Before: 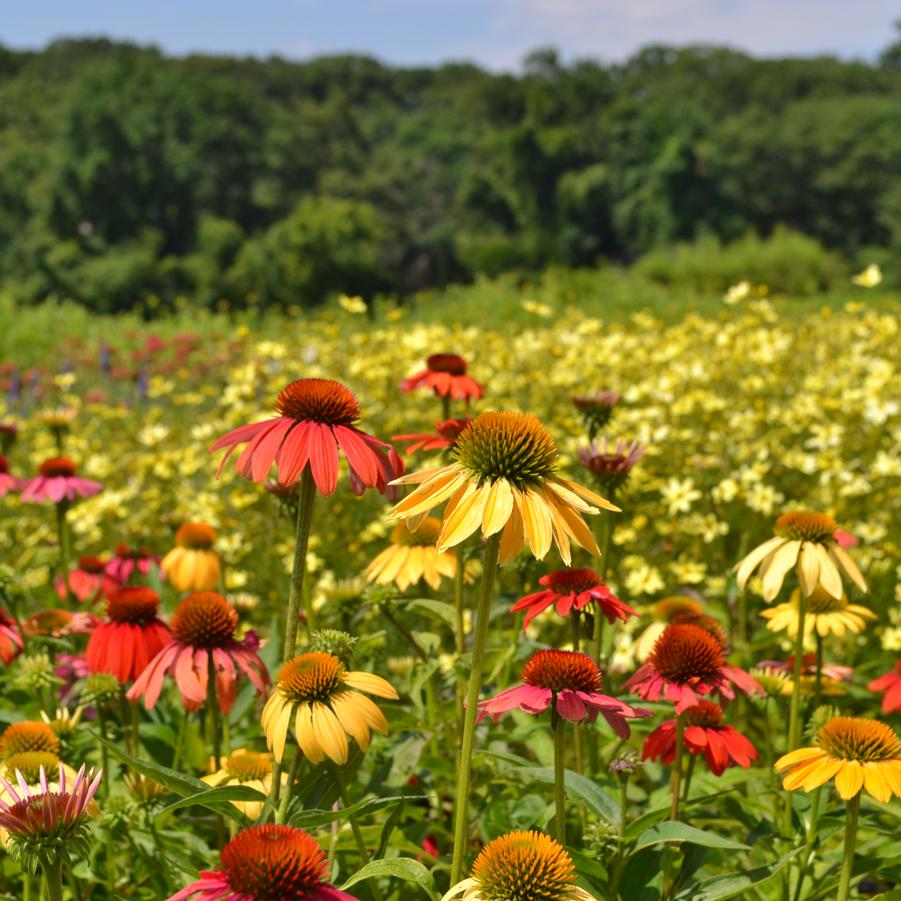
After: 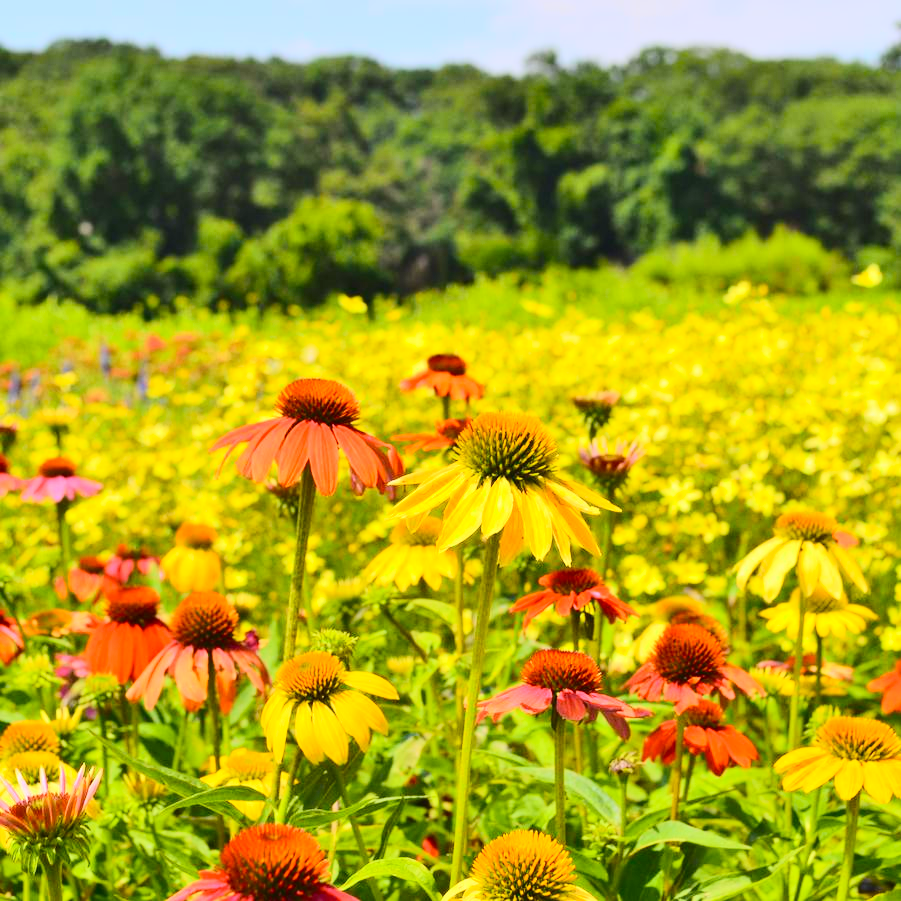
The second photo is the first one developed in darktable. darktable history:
tone curve: curves: ch0 [(0, 0.021) (0.104, 0.093) (0.236, 0.234) (0.456, 0.566) (0.647, 0.78) (0.864, 0.9) (1, 0.932)]; ch1 [(0, 0) (0.353, 0.344) (0.43, 0.401) (0.479, 0.476) (0.502, 0.504) (0.544, 0.534) (0.566, 0.566) (0.612, 0.621) (0.657, 0.679) (1, 1)]; ch2 [(0, 0) (0.34, 0.314) (0.434, 0.43) (0.5, 0.498) (0.528, 0.536) (0.56, 0.576) (0.595, 0.638) (0.644, 0.729) (1, 1)], color space Lab, independent channels, preserve colors none
exposure: black level correction 0, exposure 0.7 EV, compensate exposure bias true, compensate highlight preservation false
